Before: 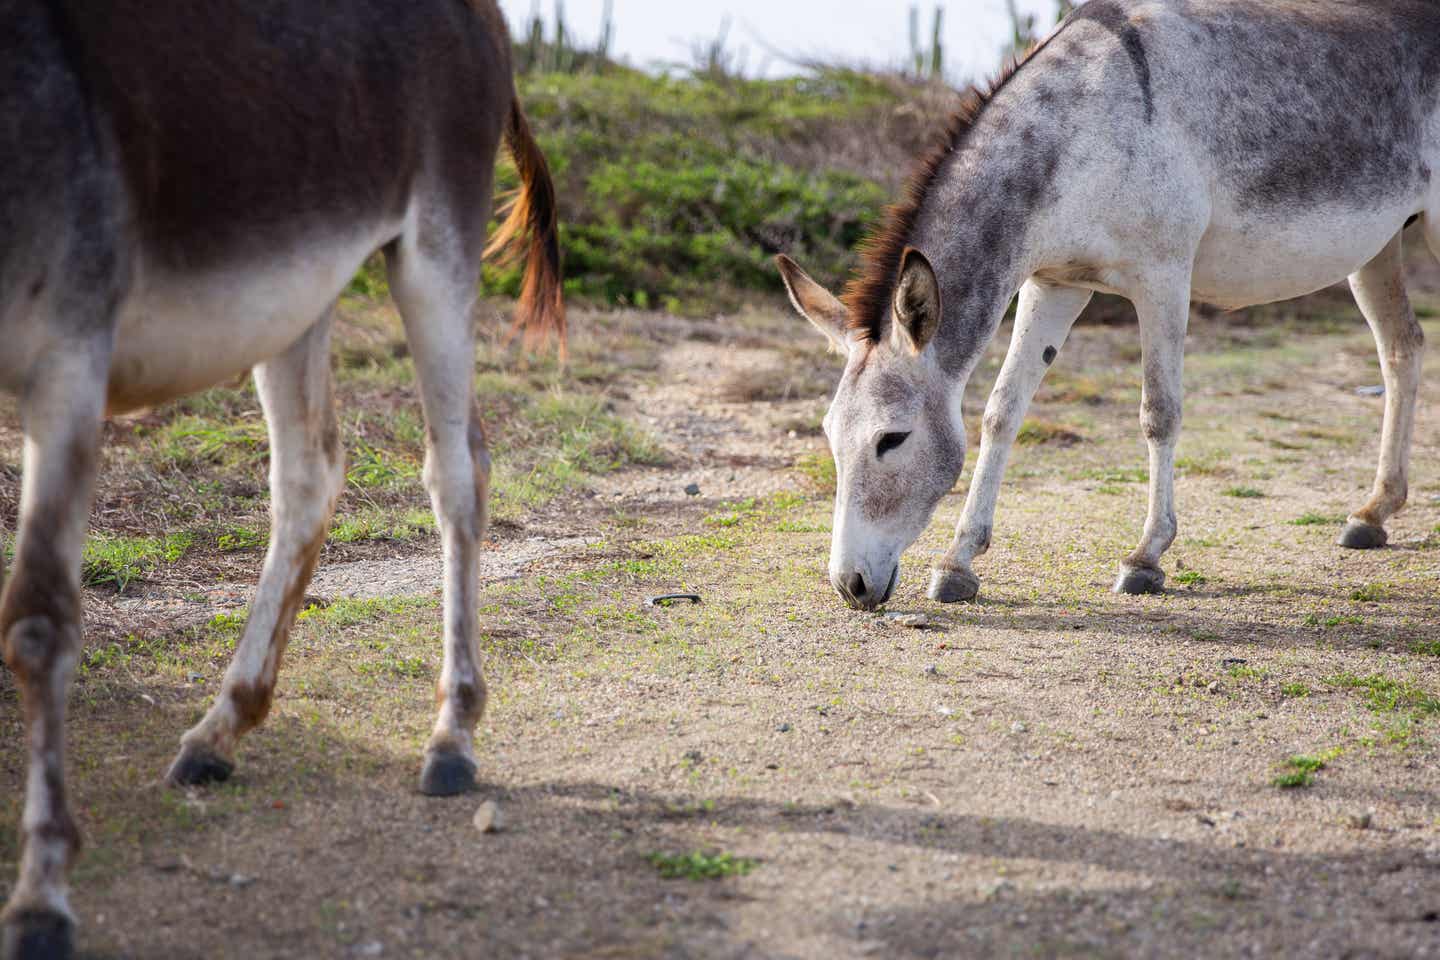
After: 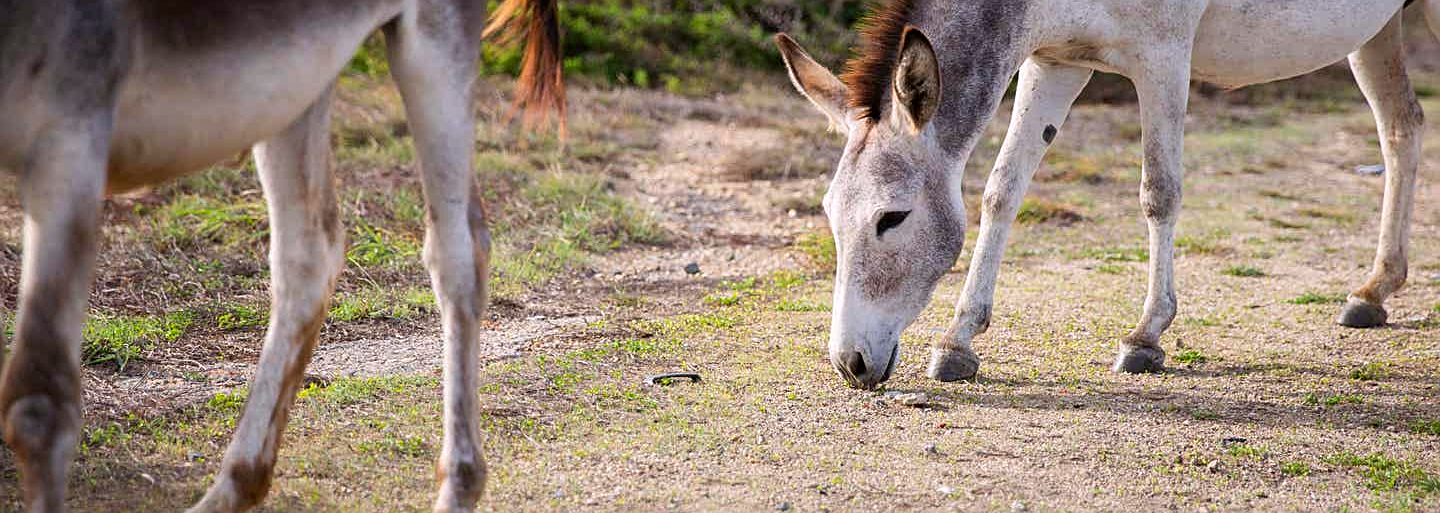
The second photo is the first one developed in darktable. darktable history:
color correction: highlights a* 3.12, highlights b* -1.55, shadows a* -0.101, shadows b* 2.52, saturation 0.98
sharpen: on, module defaults
crop and rotate: top 23.043%, bottom 23.437%
contrast brightness saturation: contrast 0.04, saturation 0.16
